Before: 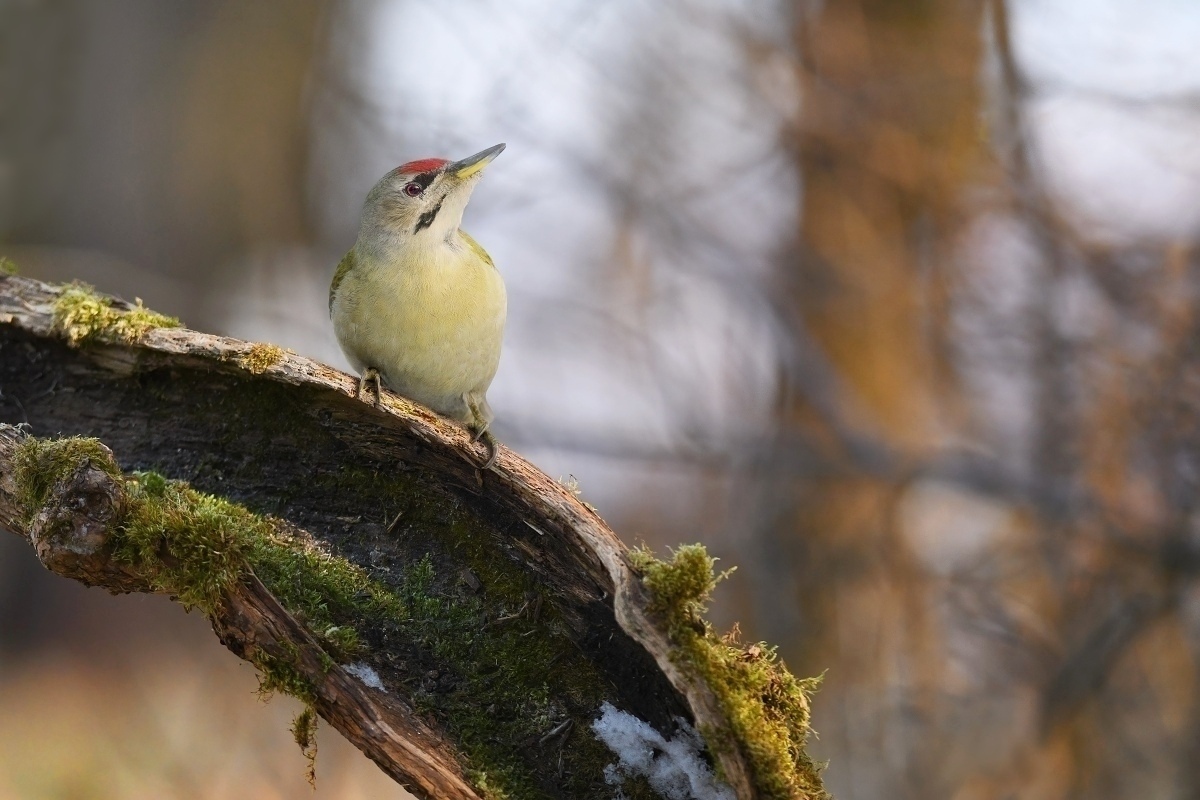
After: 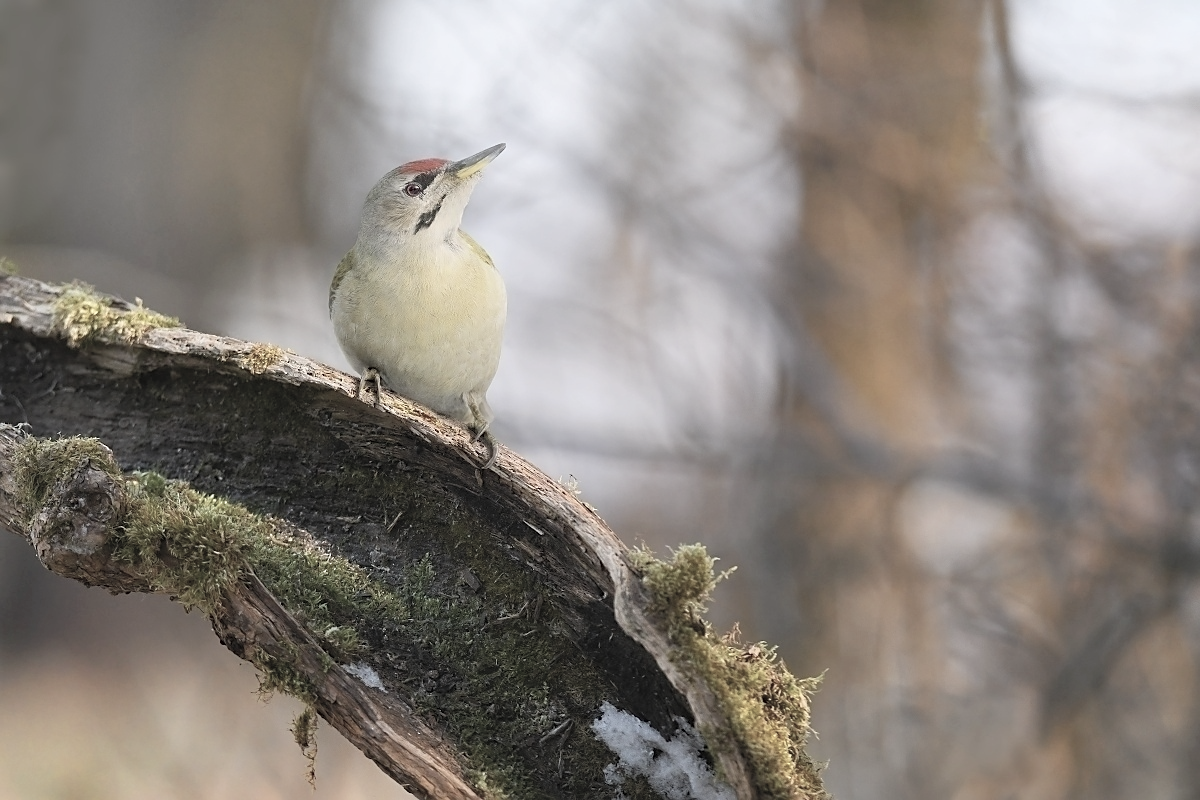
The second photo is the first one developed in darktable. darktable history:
sharpen: radius 1.864, amount 0.398, threshold 1.271
contrast brightness saturation: brightness 0.18, saturation -0.5
